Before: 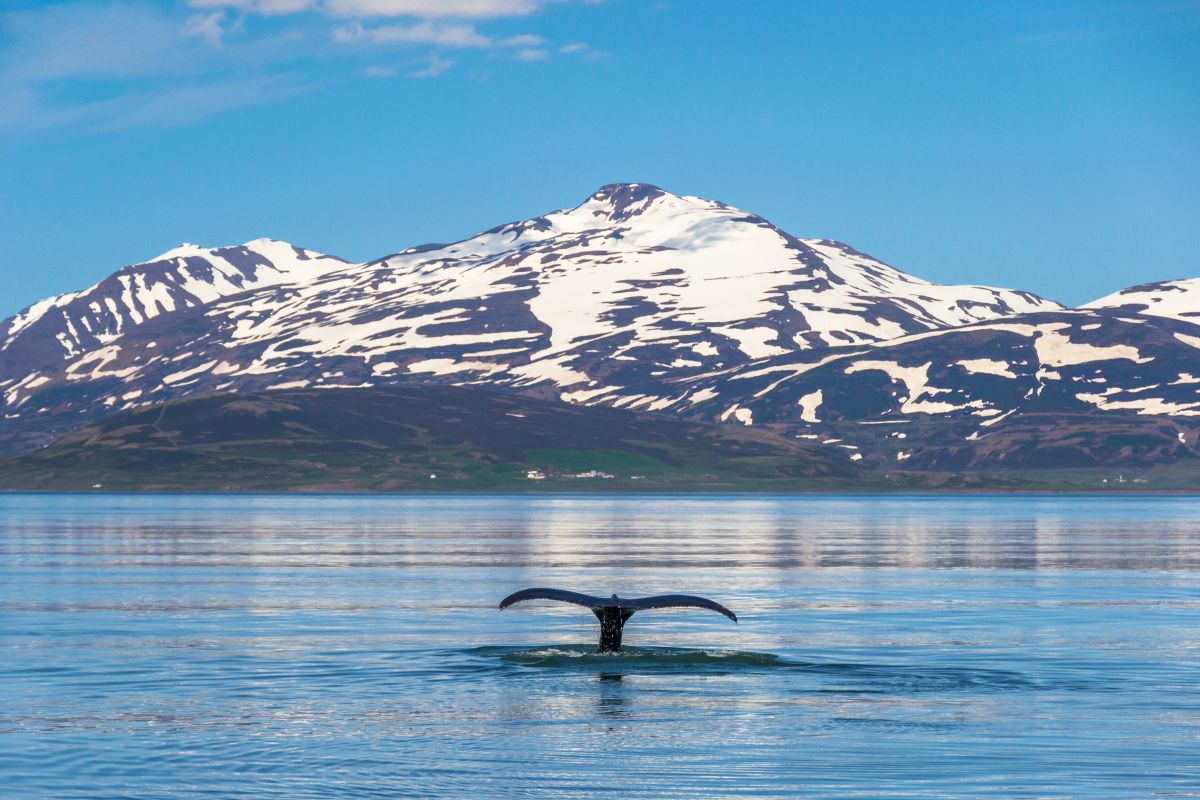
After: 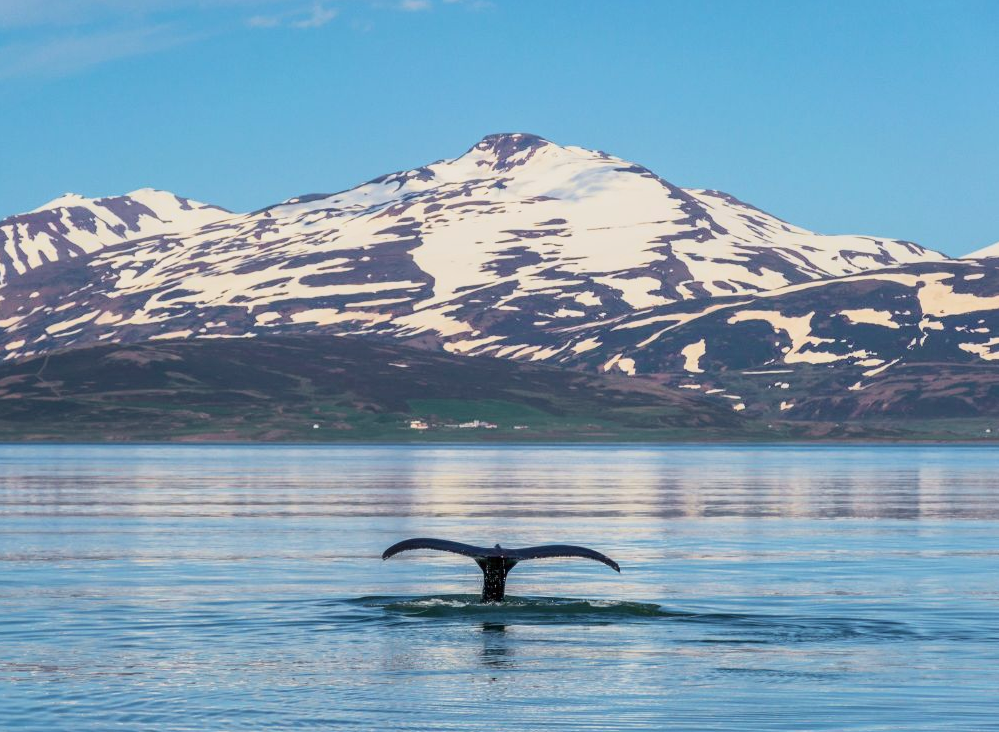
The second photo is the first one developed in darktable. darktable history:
tone curve: curves: ch0 [(0, 0) (0.091, 0.066) (0.184, 0.16) (0.491, 0.519) (0.748, 0.765) (1, 0.919)]; ch1 [(0, 0) (0.179, 0.173) (0.322, 0.32) (0.424, 0.424) (0.502, 0.504) (0.56, 0.578) (0.631, 0.675) (0.777, 0.806) (1, 1)]; ch2 [(0, 0) (0.434, 0.447) (0.483, 0.487) (0.547, 0.573) (0.676, 0.673) (1, 1)], color space Lab, independent channels, preserve colors none
crop: left 9.79%, top 6.287%, right 6.896%, bottom 2.131%
